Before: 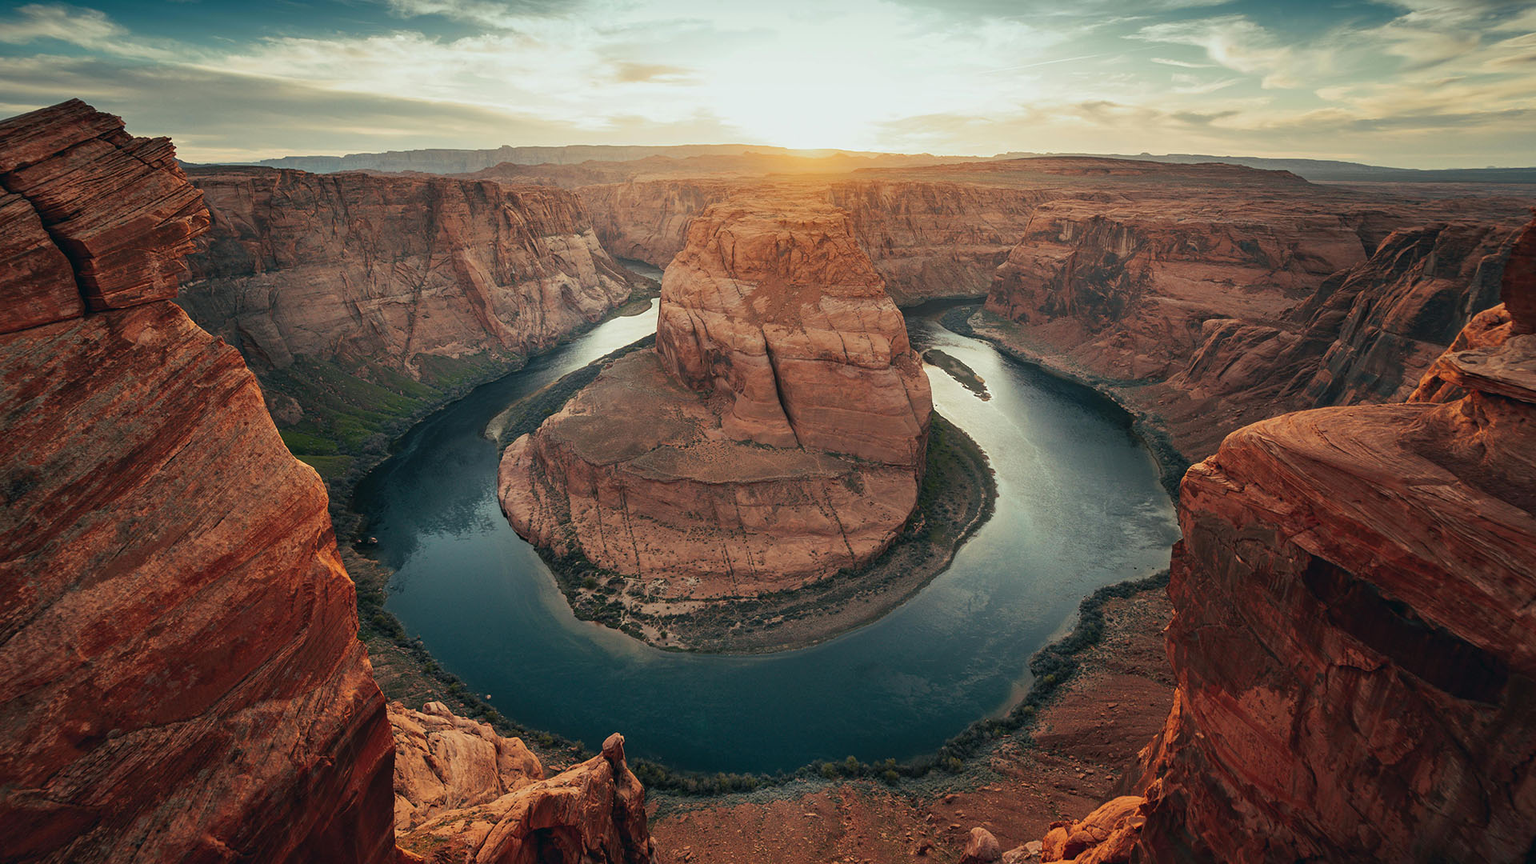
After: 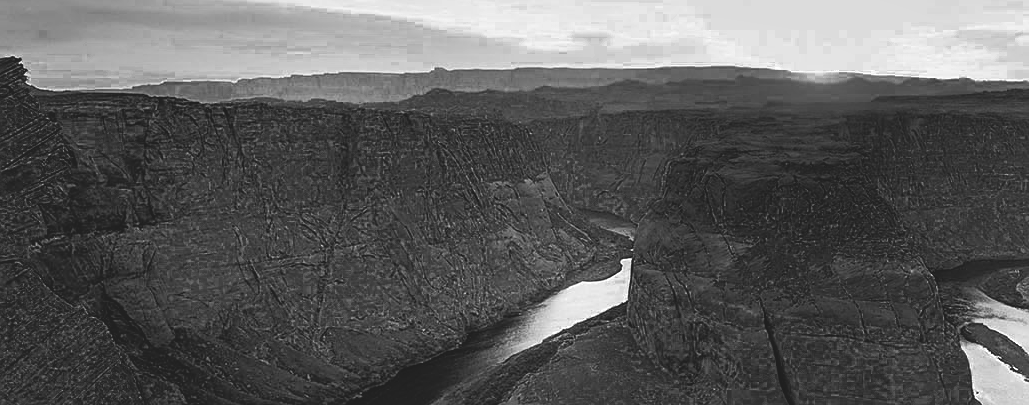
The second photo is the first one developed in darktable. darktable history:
crop: left 10.099%, top 10.605%, right 36.279%, bottom 51.845%
sharpen: on, module defaults
tone curve: curves: ch0 [(0, 0.081) (0.483, 0.453) (0.881, 0.992)], color space Lab, independent channels, preserve colors none
color zones: curves: ch0 [(0.002, 0.589) (0.107, 0.484) (0.146, 0.249) (0.217, 0.352) (0.309, 0.525) (0.39, 0.404) (0.455, 0.169) (0.597, 0.055) (0.724, 0.212) (0.775, 0.691) (0.869, 0.571) (1, 0.587)]; ch1 [(0, 0) (0.143, 0) (0.286, 0) (0.429, 0) (0.571, 0) (0.714, 0) (0.857, 0)], mix 100.39%
color balance rgb: perceptual saturation grading › global saturation 30.96%, global vibrance 20.273%
shadows and highlights: on, module defaults
filmic rgb: black relative exposure -5.04 EV, white relative exposure 3.99 EV, hardness 2.89, contrast 1.296, highlights saturation mix -28.89%
